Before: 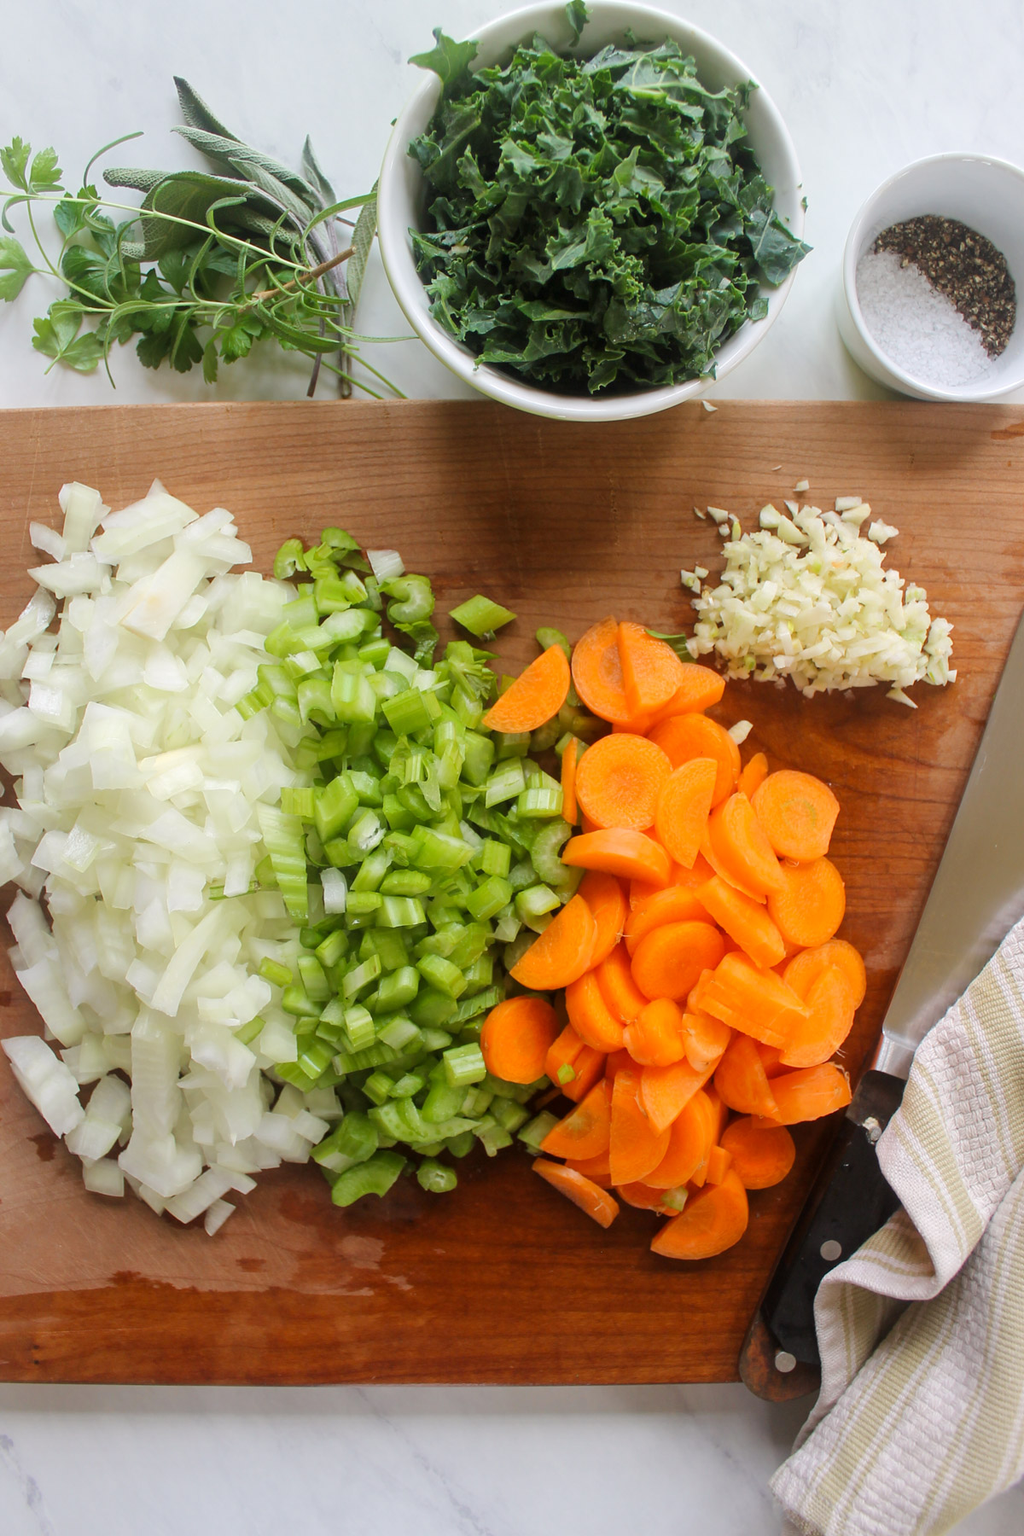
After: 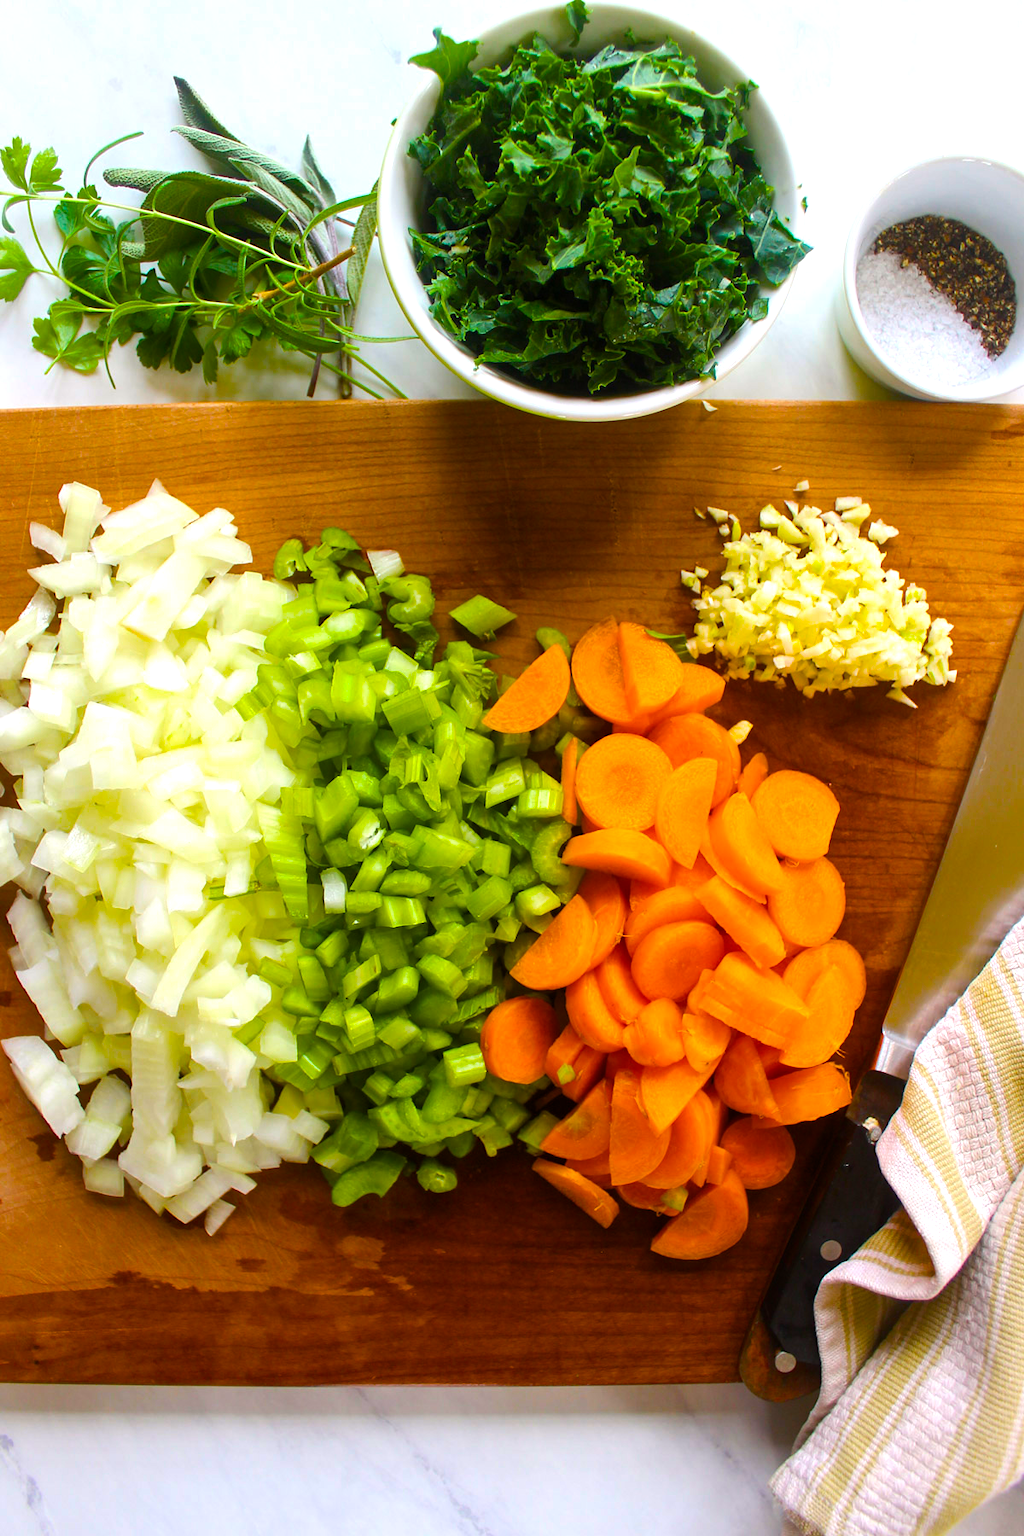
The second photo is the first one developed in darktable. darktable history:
color balance rgb: perceptual saturation grading › global saturation 64.754%, perceptual saturation grading › highlights 49.675%, perceptual saturation grading › shadows 29.985%, perceptual brilliance grading › global brilliance 15.218%, perceptual brilliance grading › shadows -35.184%, global vibrance 20%
